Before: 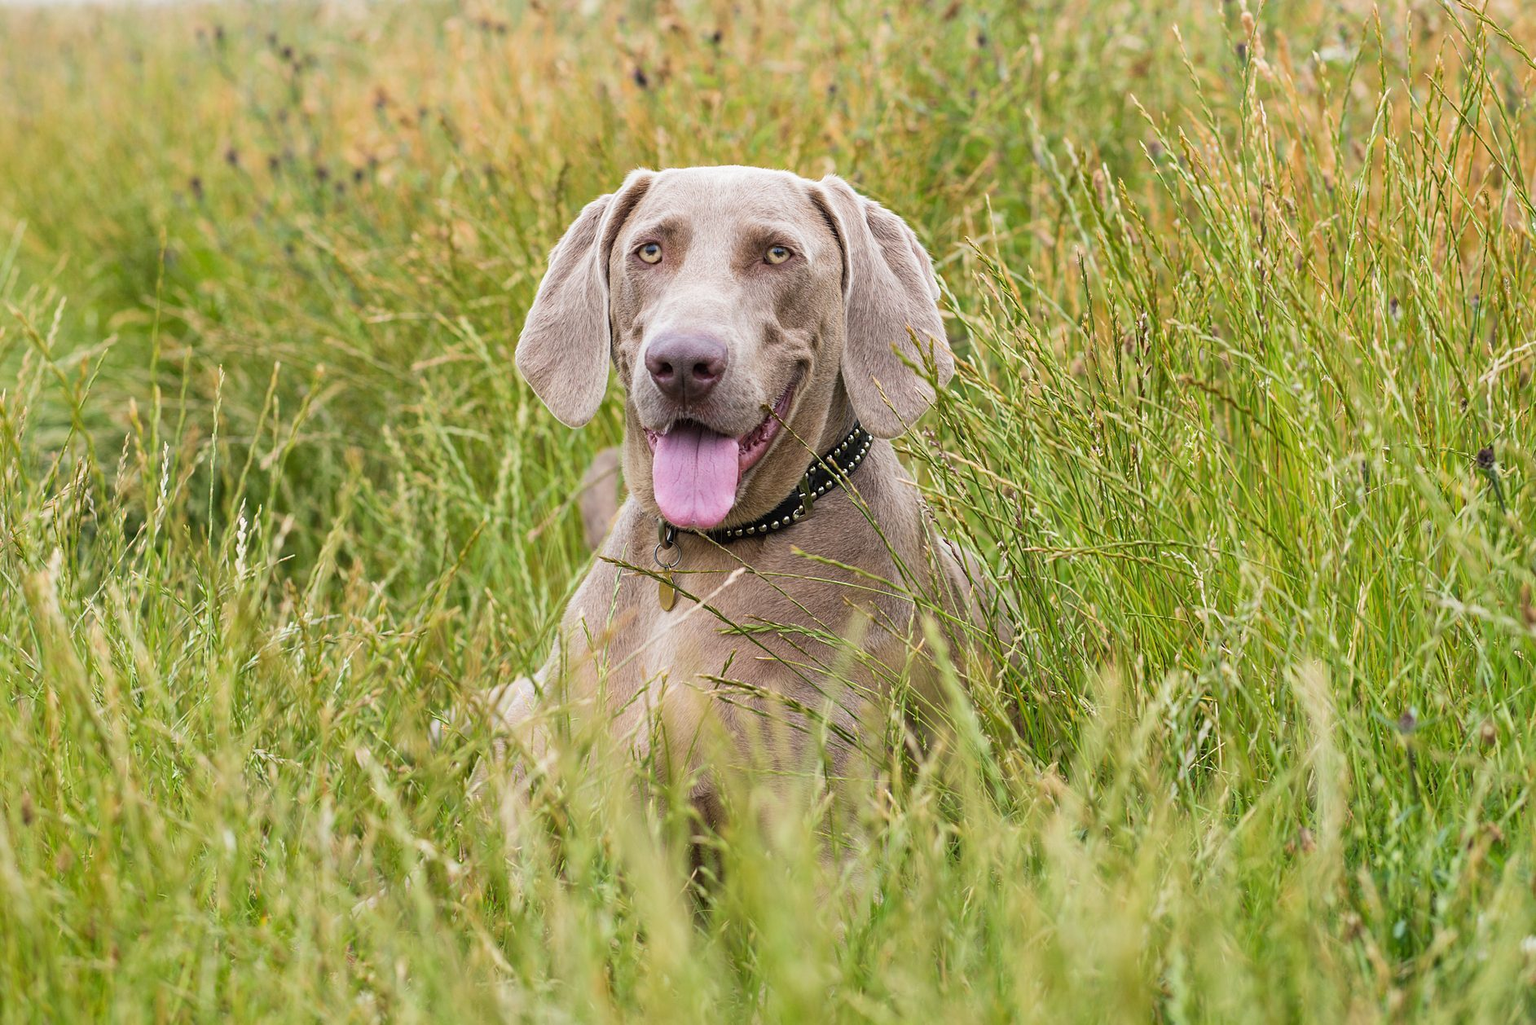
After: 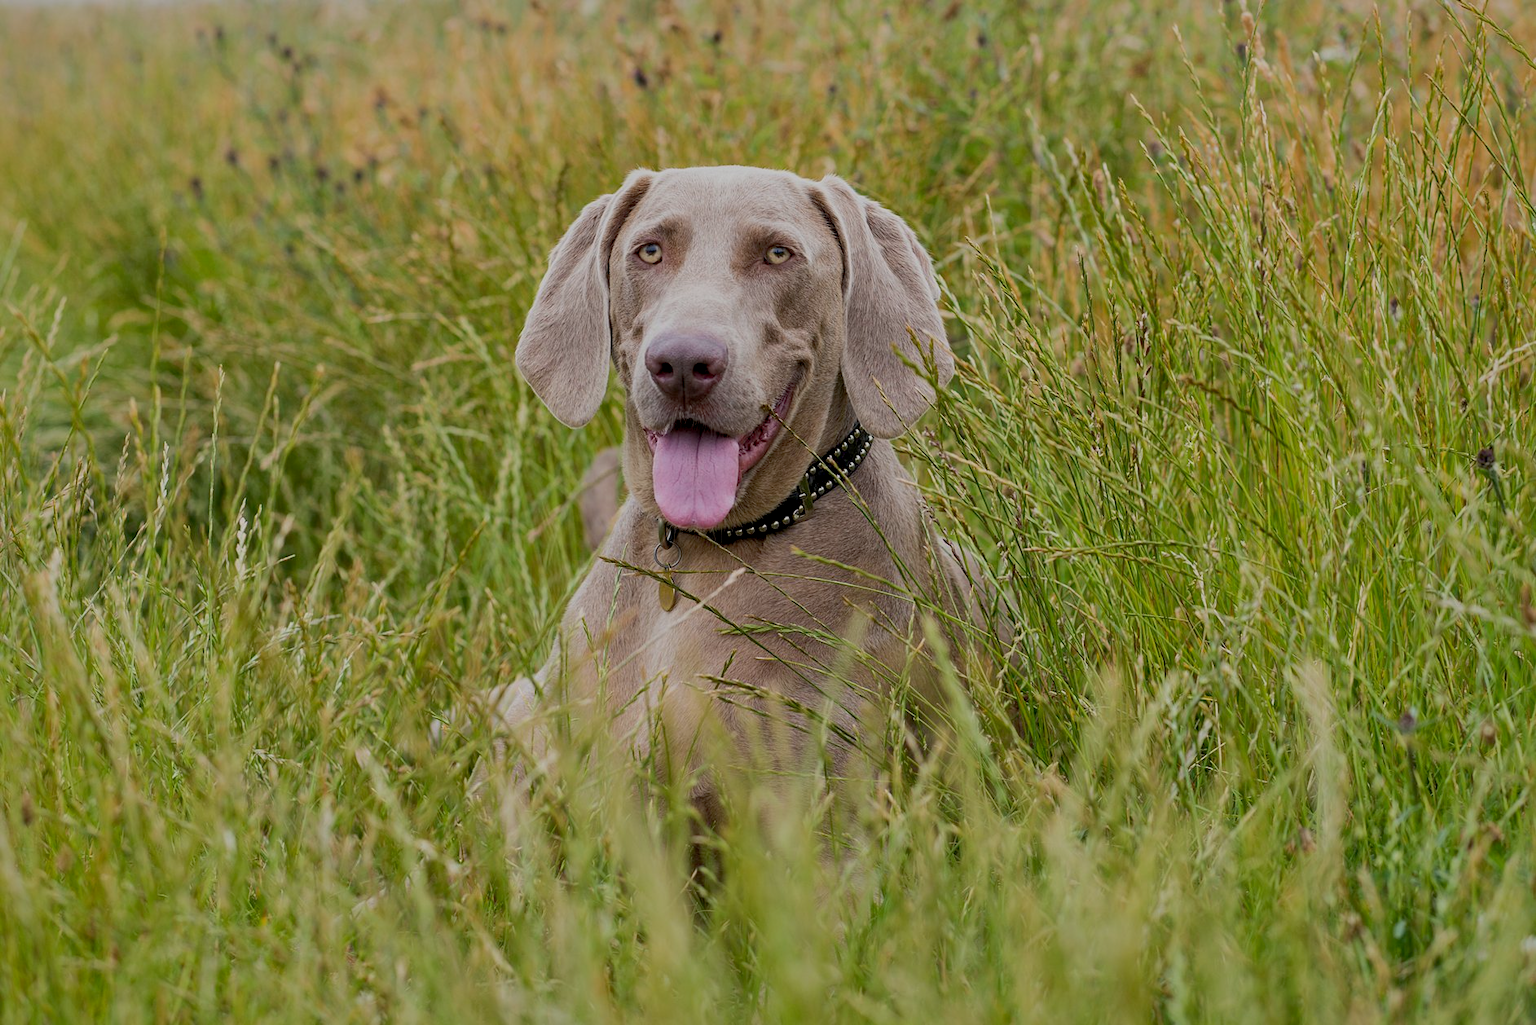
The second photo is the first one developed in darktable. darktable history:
shadows and highlights: highlights -59.83
exposure: black level correction 0.009, exposure -0.667 EV, compensate highlight preservation false
